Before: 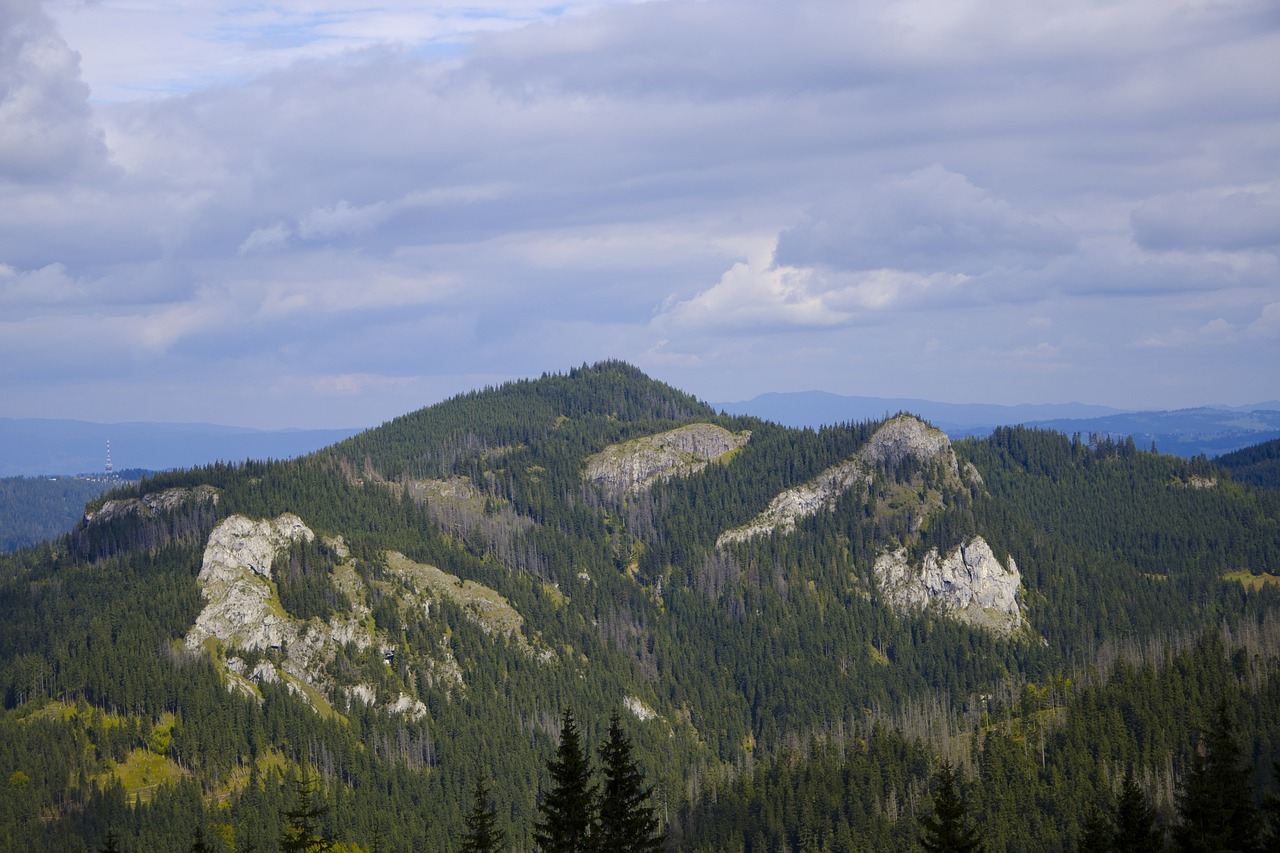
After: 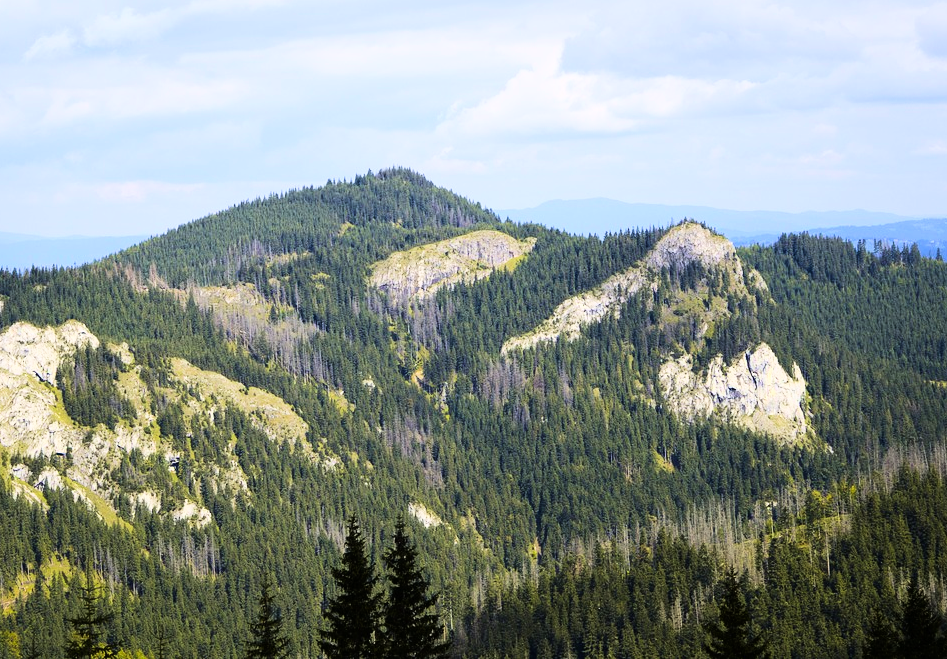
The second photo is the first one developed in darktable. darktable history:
base curve: curves: ch0 [(0, 0) (0.007, 0.004) (0.027, 0.03) (0.046, 0.07) (0.207, 0.54) (0.442, 0.872) (0.673, 0.972) (1, 1)]
crop: left 16.871%, top 22.679%, right 9.097%
velvia: on, module defaults
